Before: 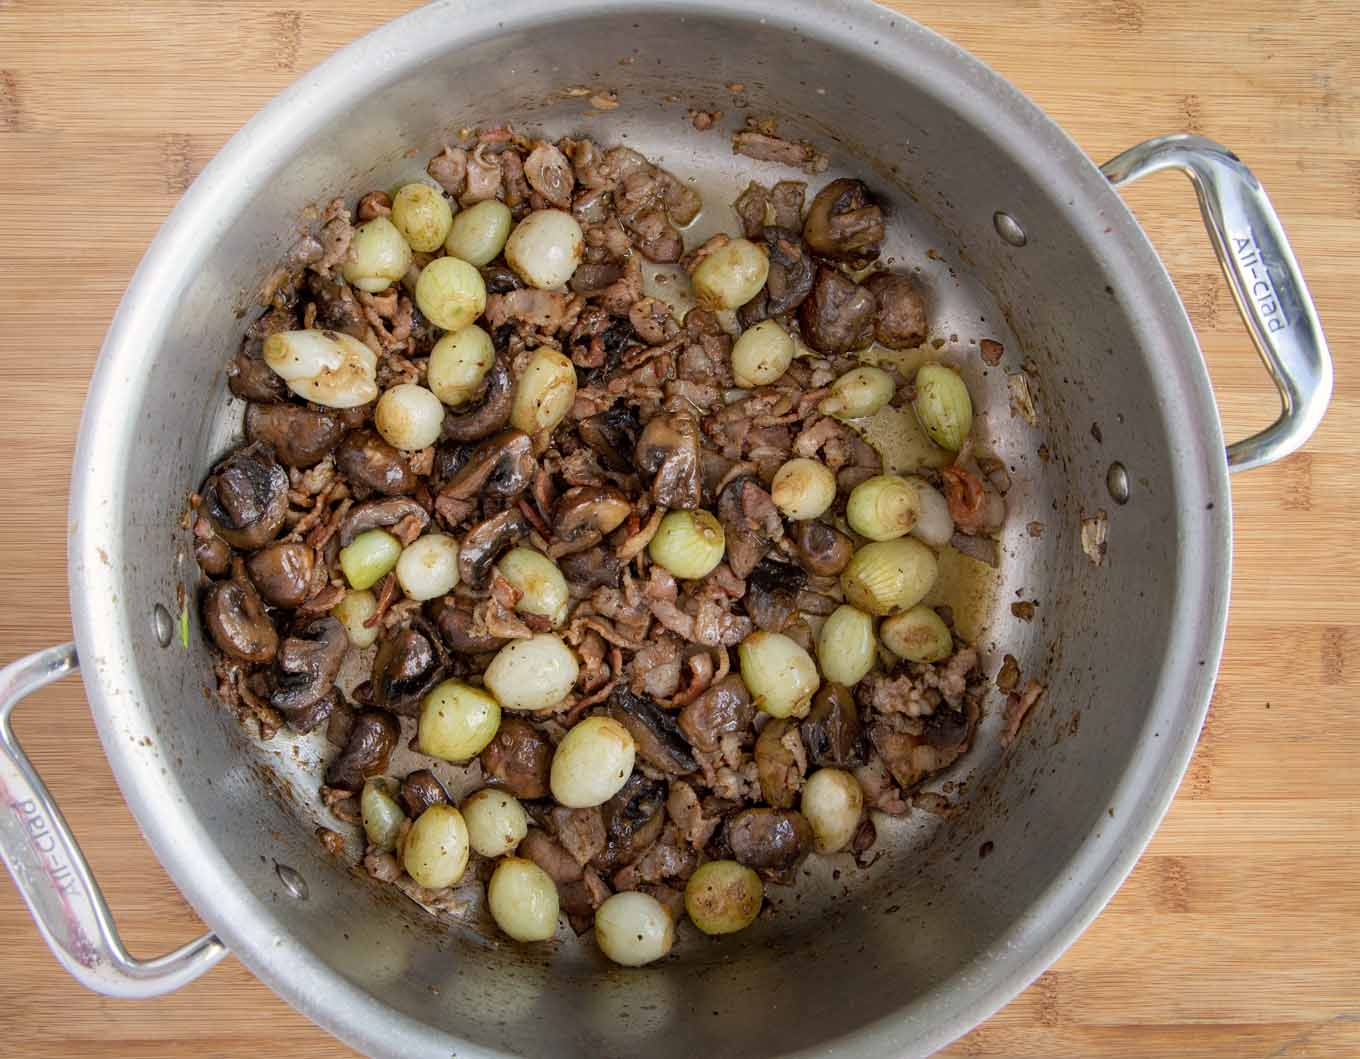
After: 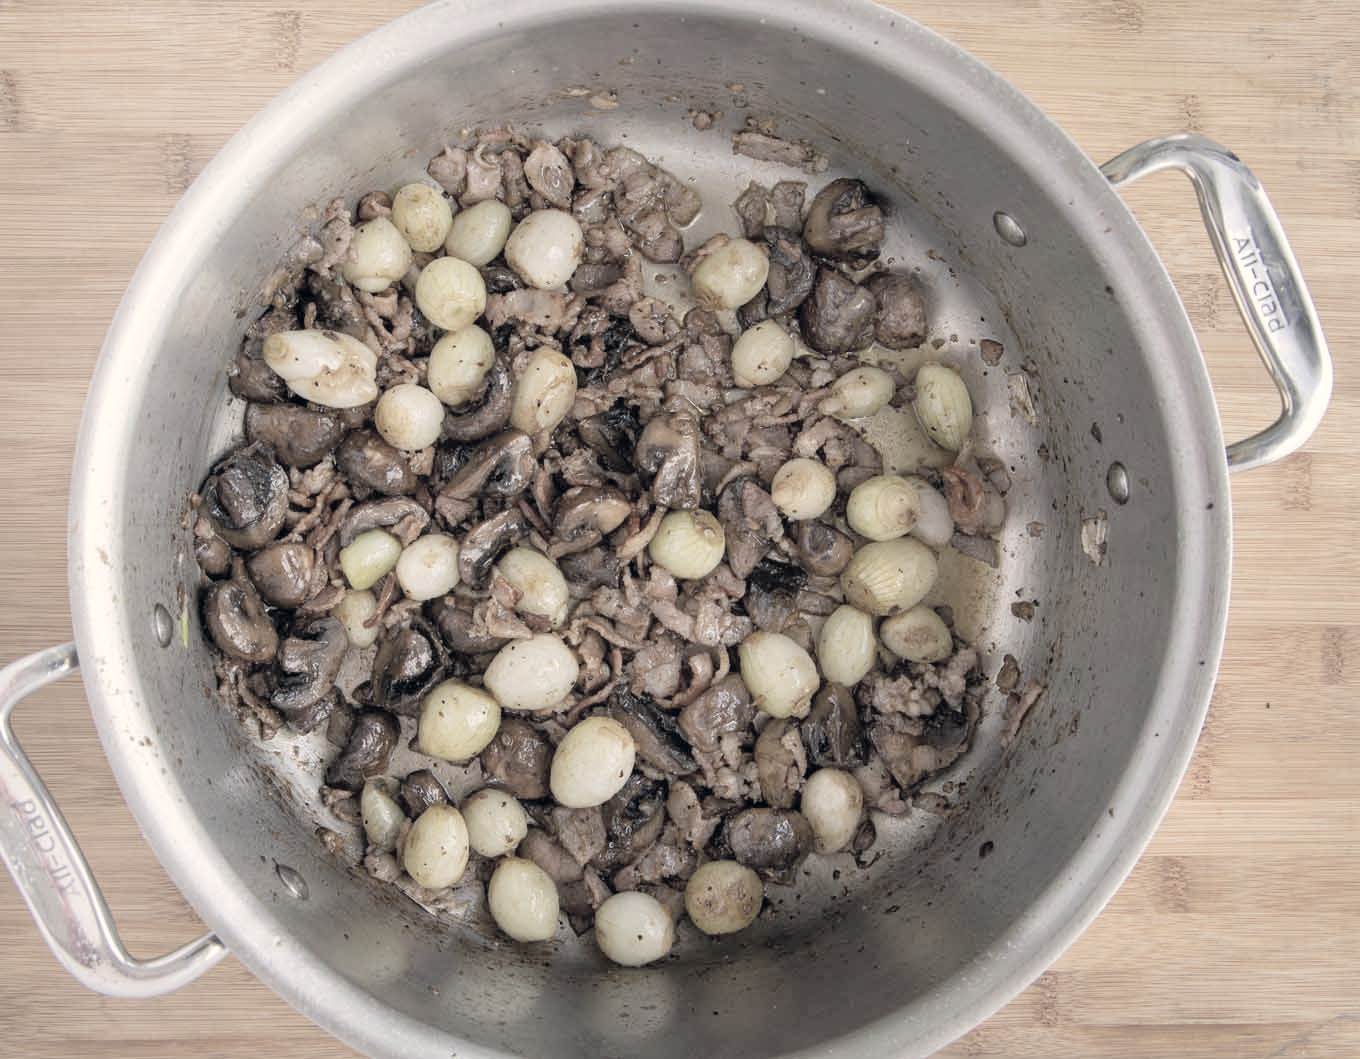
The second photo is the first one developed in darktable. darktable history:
color correction: highlights a* 2.79, highlights b* 5.03, shadows a* -1.65, shadows b* -4.82, saturation 0.768
contrast brightness saturation: brightness 0.188, saturation -0.511
